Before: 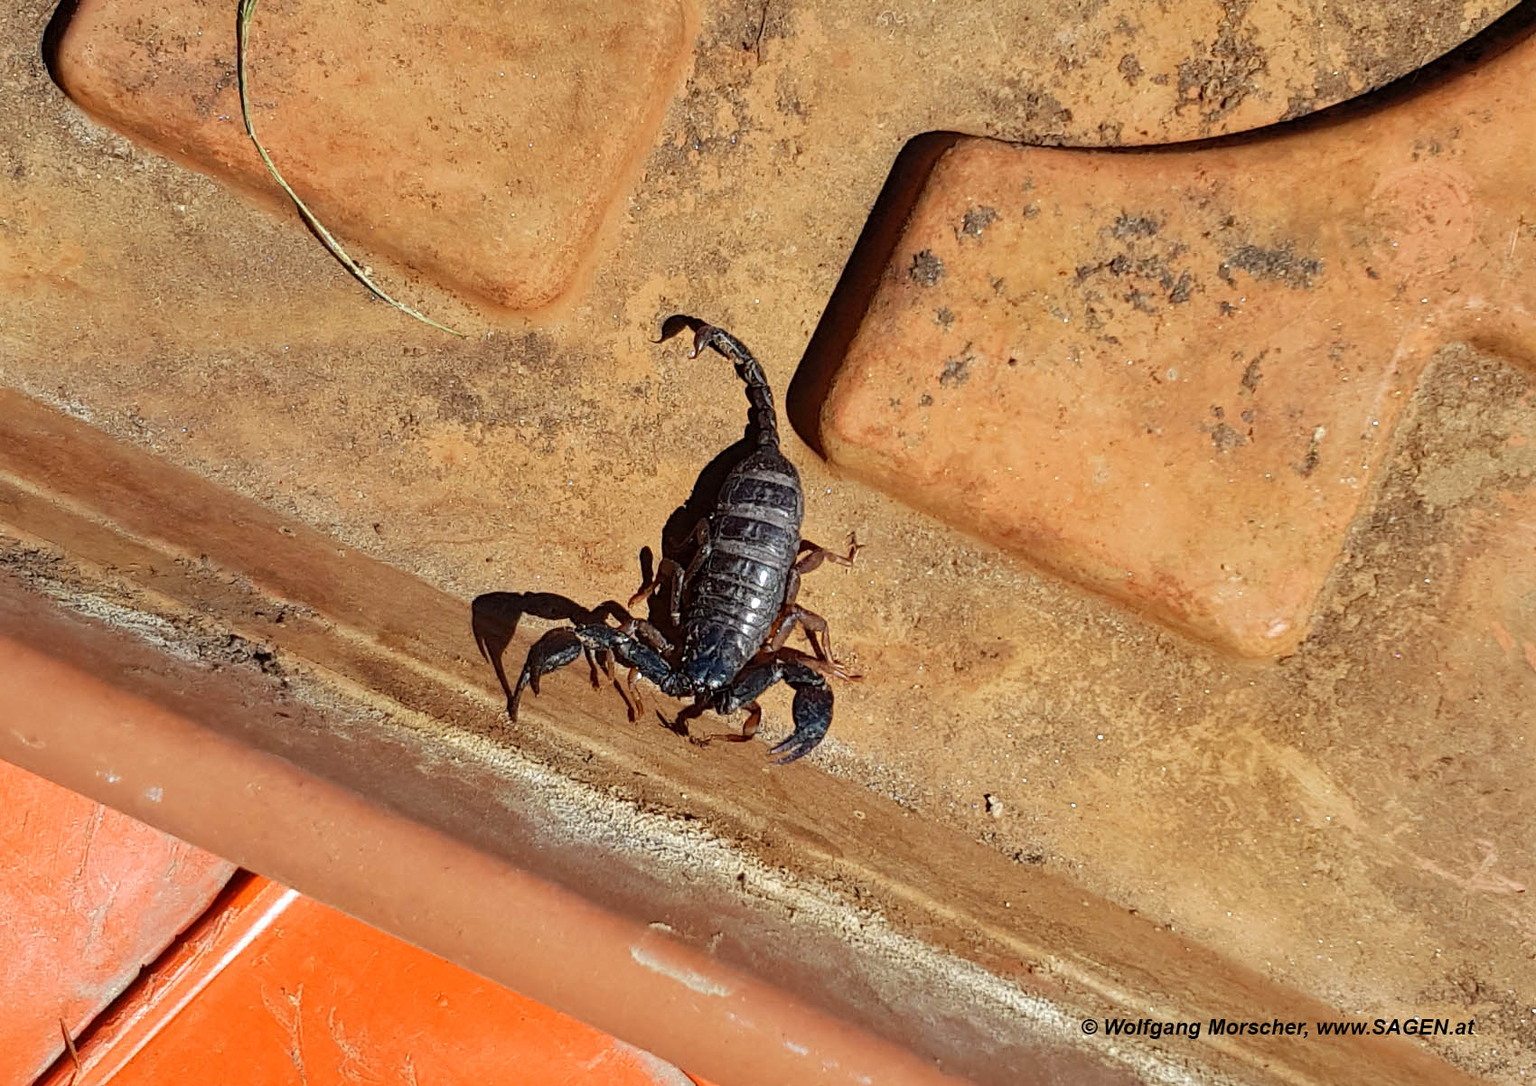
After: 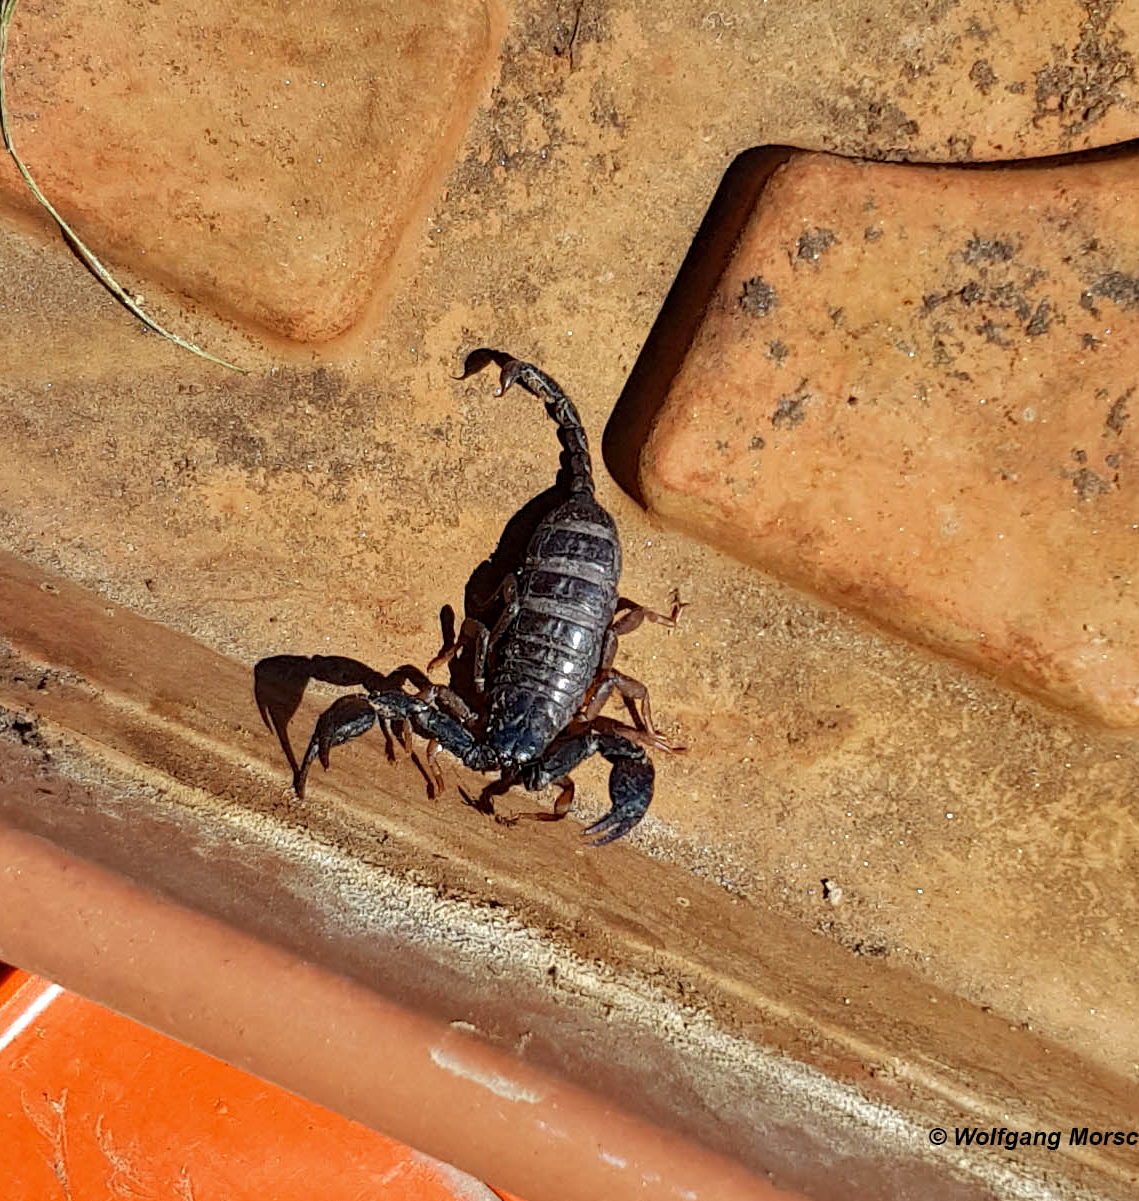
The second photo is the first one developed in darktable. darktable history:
local contrast: highlights 100%, shadows 101%, detail 120%, midtone range 0.2
crop and rotate: left 15.804%, right 17.19%
shadows and highlights: soften with gaussian
